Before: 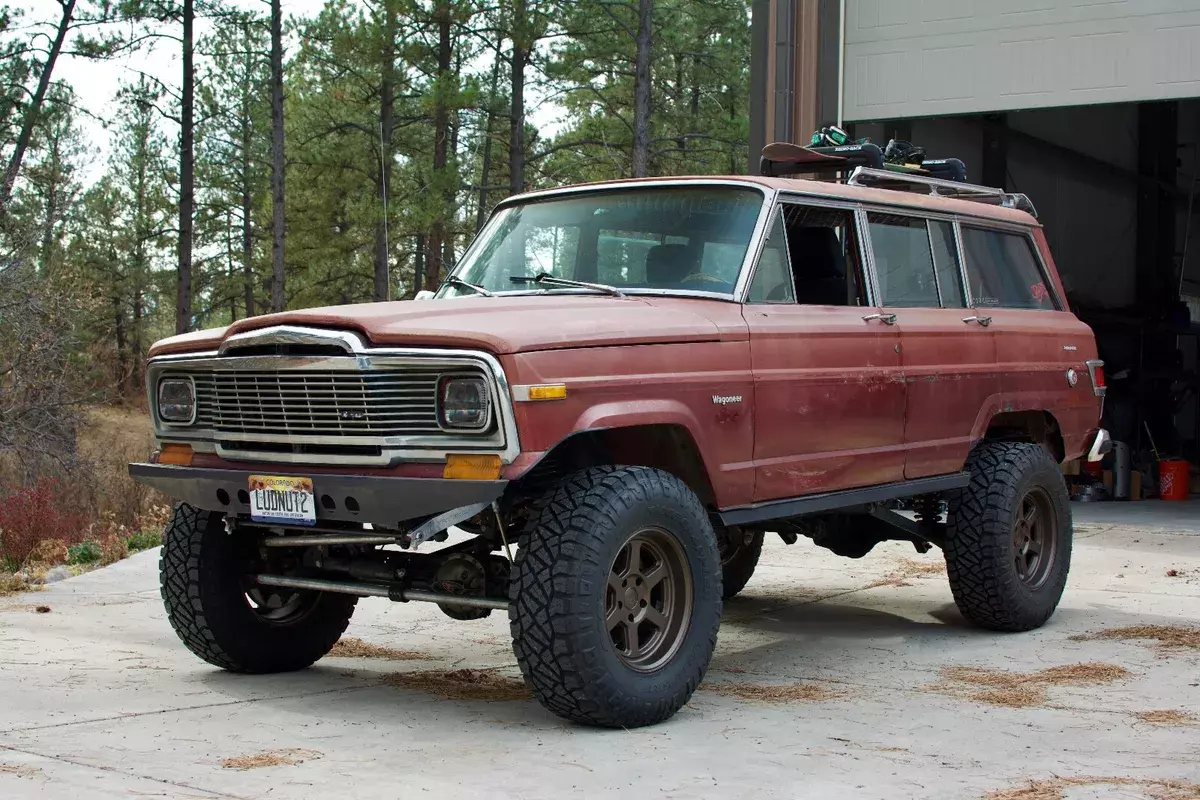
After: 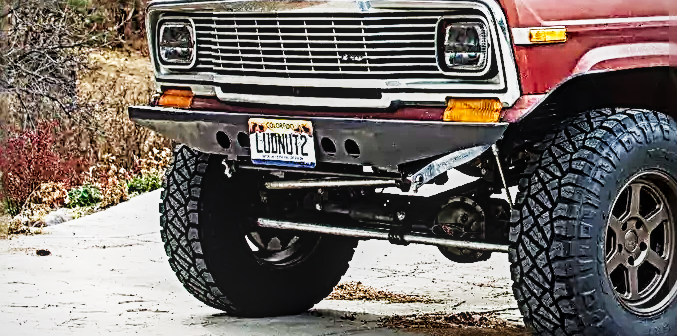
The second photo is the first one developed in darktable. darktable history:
vignetting: fall-off radius 81.31%, brightness -0.448, saturation -0.688
base curve: curves: ch0 [(0, 0) (0.007, 0.004) (0.027, 0.03) (0.046, 0.07) (0.207, 0.54) (0.442, 0.872) (0.673, 0.972) (1, 1)], preserve colors none
local contrast: on, module defaults
crop: top 44.676%, right 43.581%, bottom 13.313%
sharpen: radius 3.141, amount 1.73
exposure: compensate highlight preservation false
